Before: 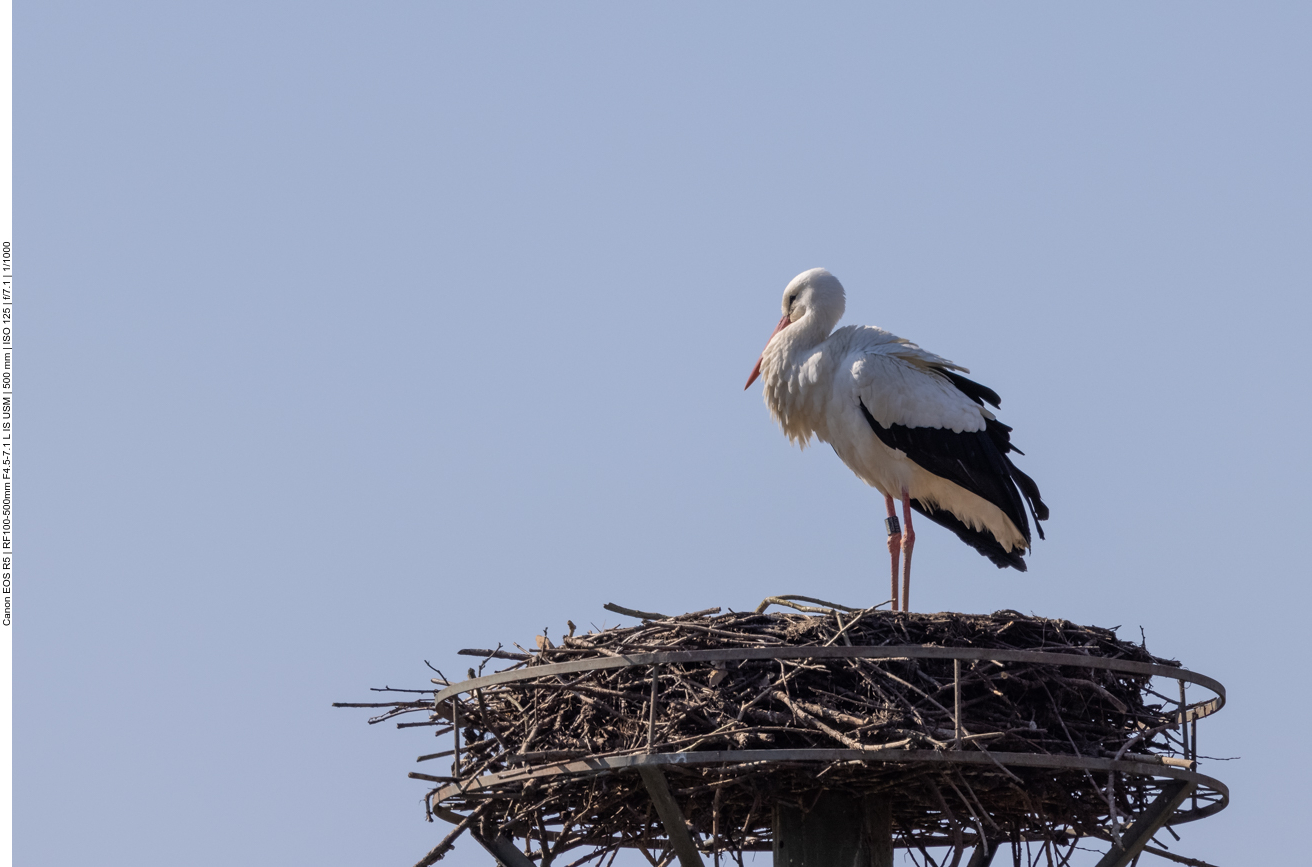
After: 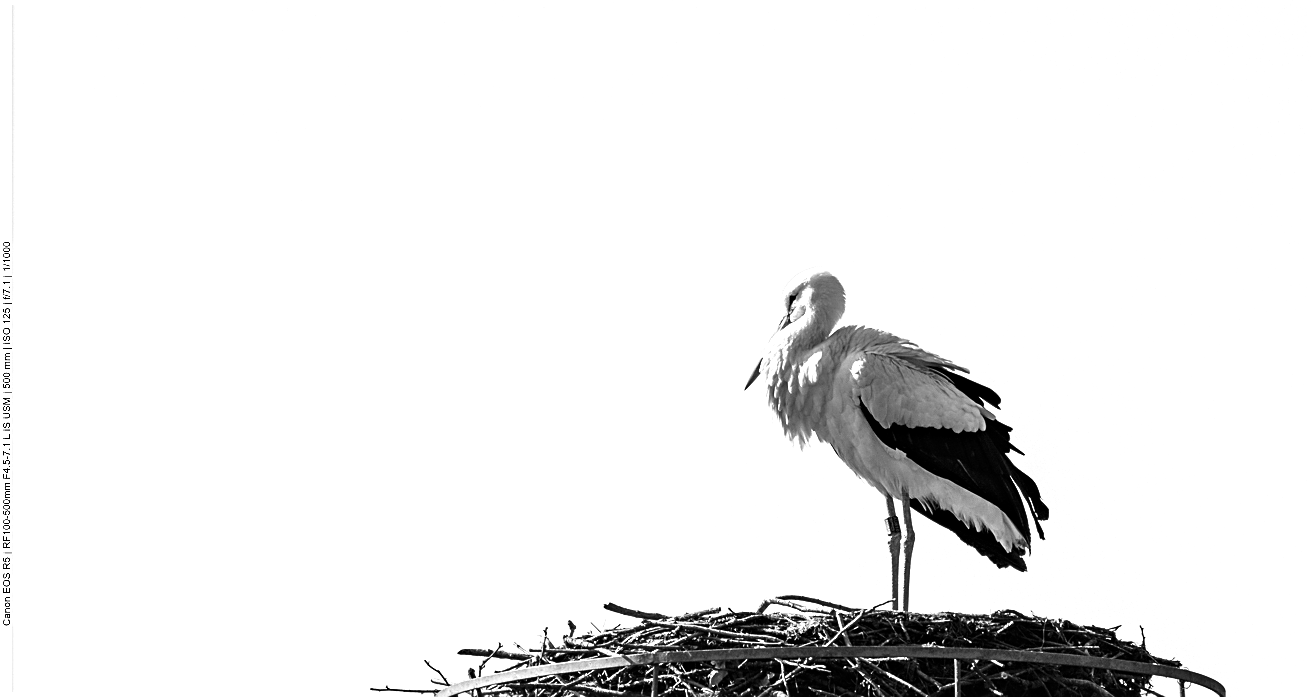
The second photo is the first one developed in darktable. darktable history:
crop: bottom 19.572%
color calibration: output gray [0.714, 0.278, 0, 0], illuminant same as pipeline (D50), adaptation XYZ, x 0.345, y 0.357, temperature 5018.73 K
sharpen: on, module defaults
color zones: curves: ch1 [(0.25, 0.5) (0.747, 0.71)]
contrast brightness saturation: contrast 0.128, brightness -0.244, saturation 0.138
exposure: black level correction 0, exposure 1.481 EV, compensate highlight preservation false
haze removal: adaptive false
